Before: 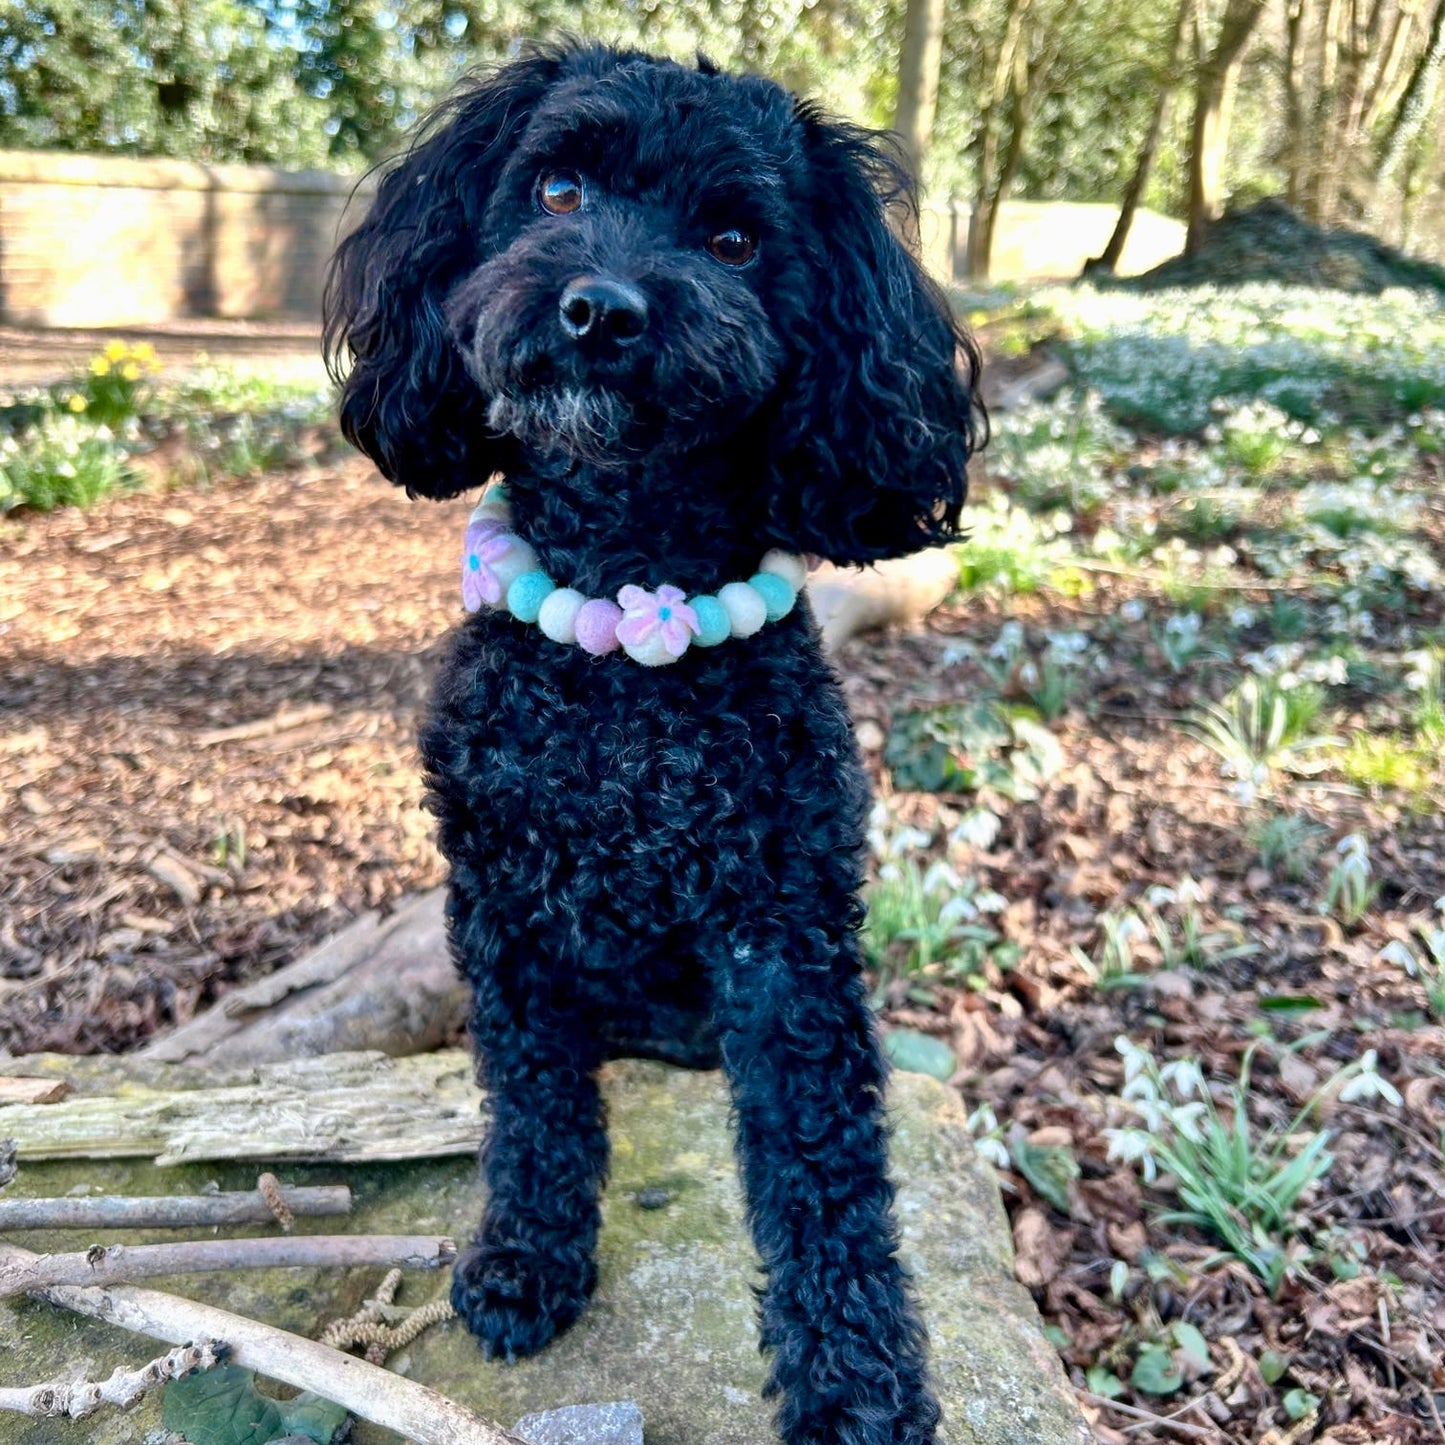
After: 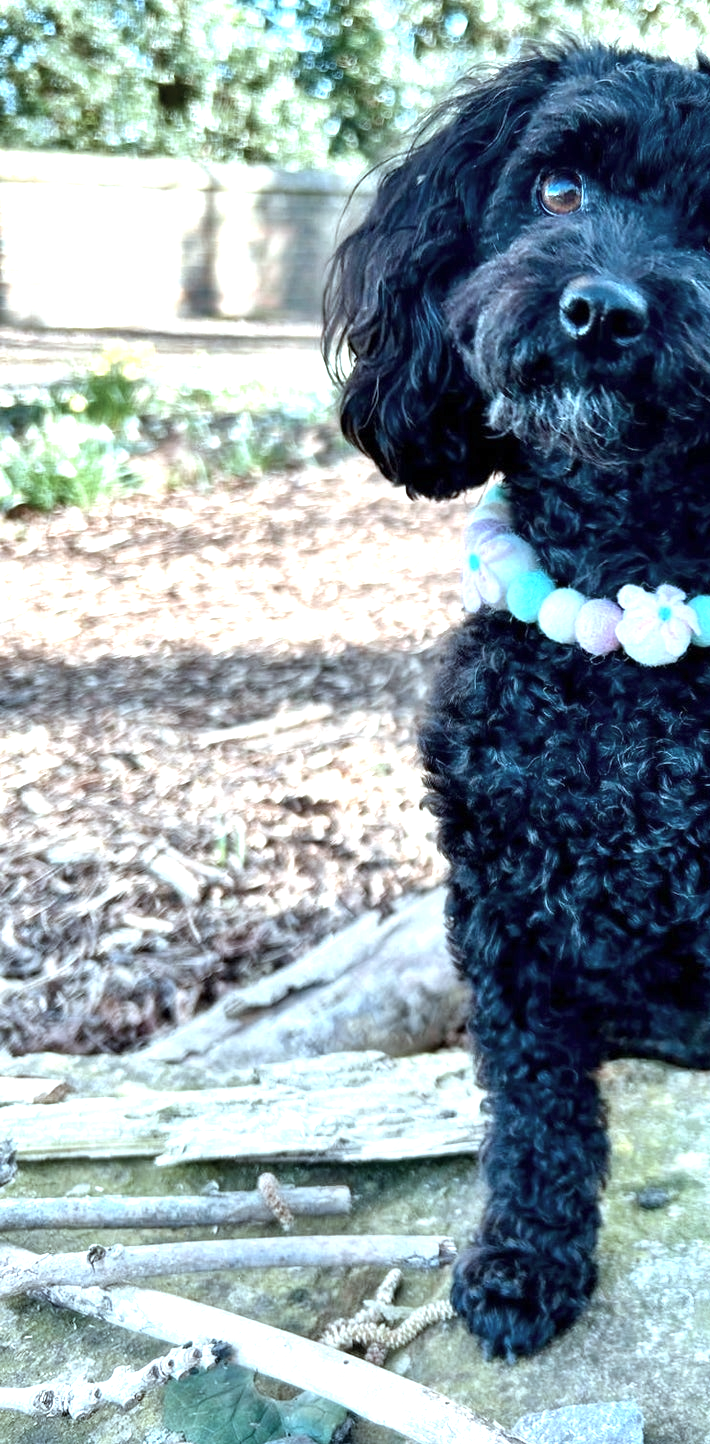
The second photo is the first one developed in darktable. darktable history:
crop and rotate: left 0%, top 0%, right 50.845%
exposure: exposure 0.95 EV, compensate highlight preservation false
color correction: highlights a* -12.64, highlights b* -18.1, saturation 0.7
